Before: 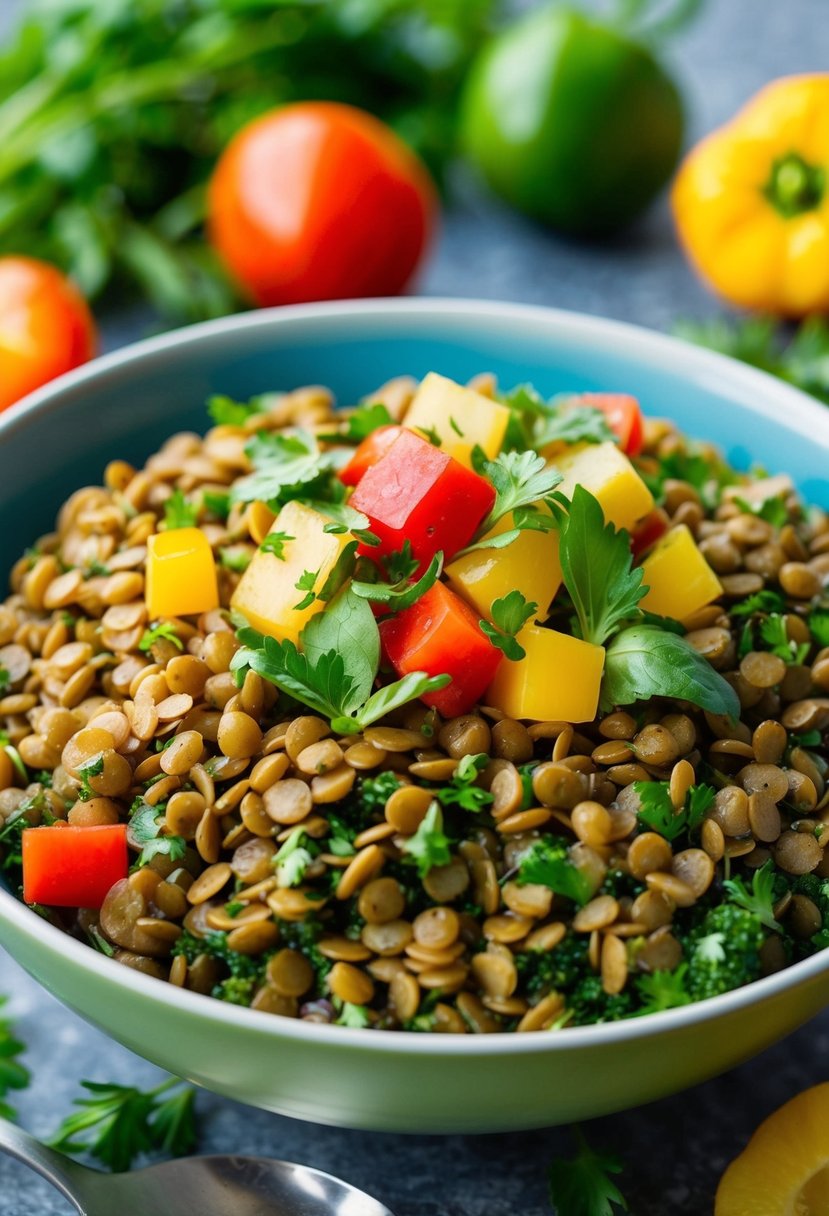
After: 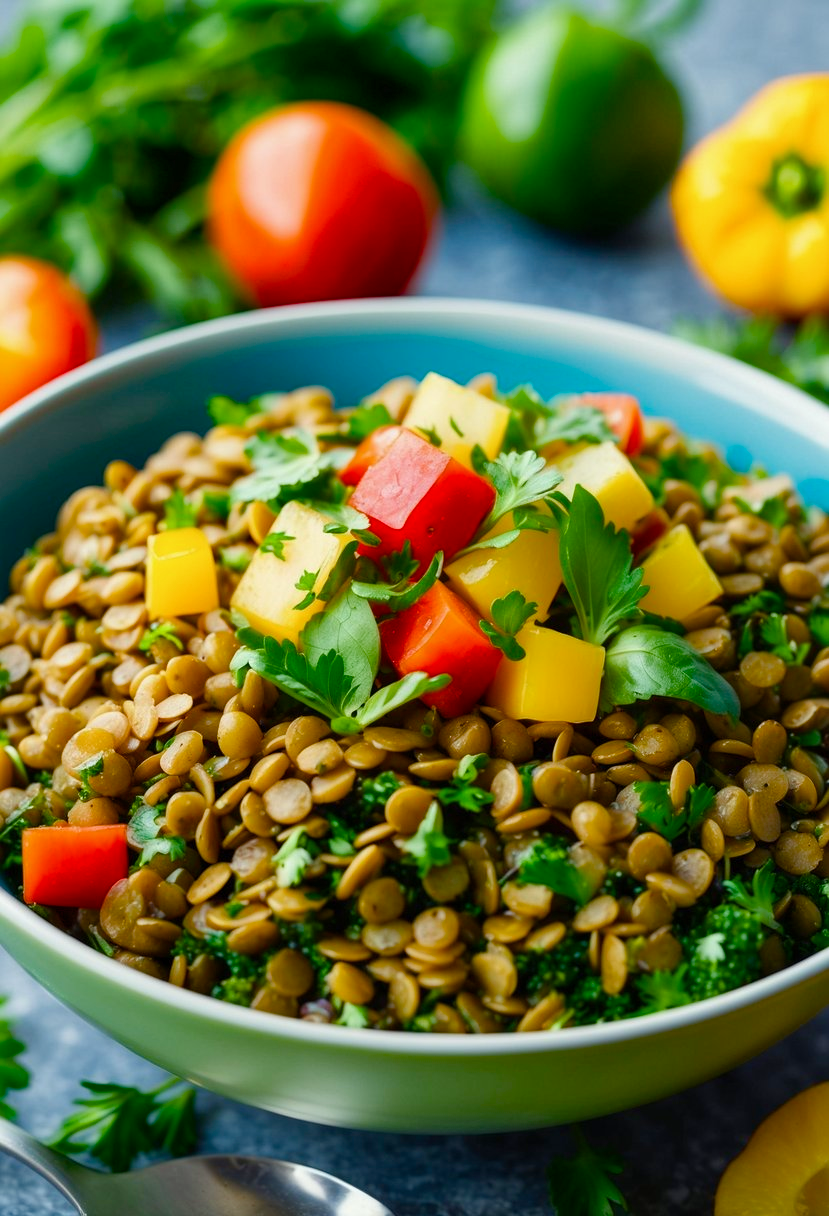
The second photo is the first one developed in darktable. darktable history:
color balance rgb: perceptual saturation grading › global saturation 20%, perceptual saturation grading › highlights -24.834%, perceptual saturation grading › shadows 49.841%
color correction: highlights a* -2.63, highlights b* 2.3
